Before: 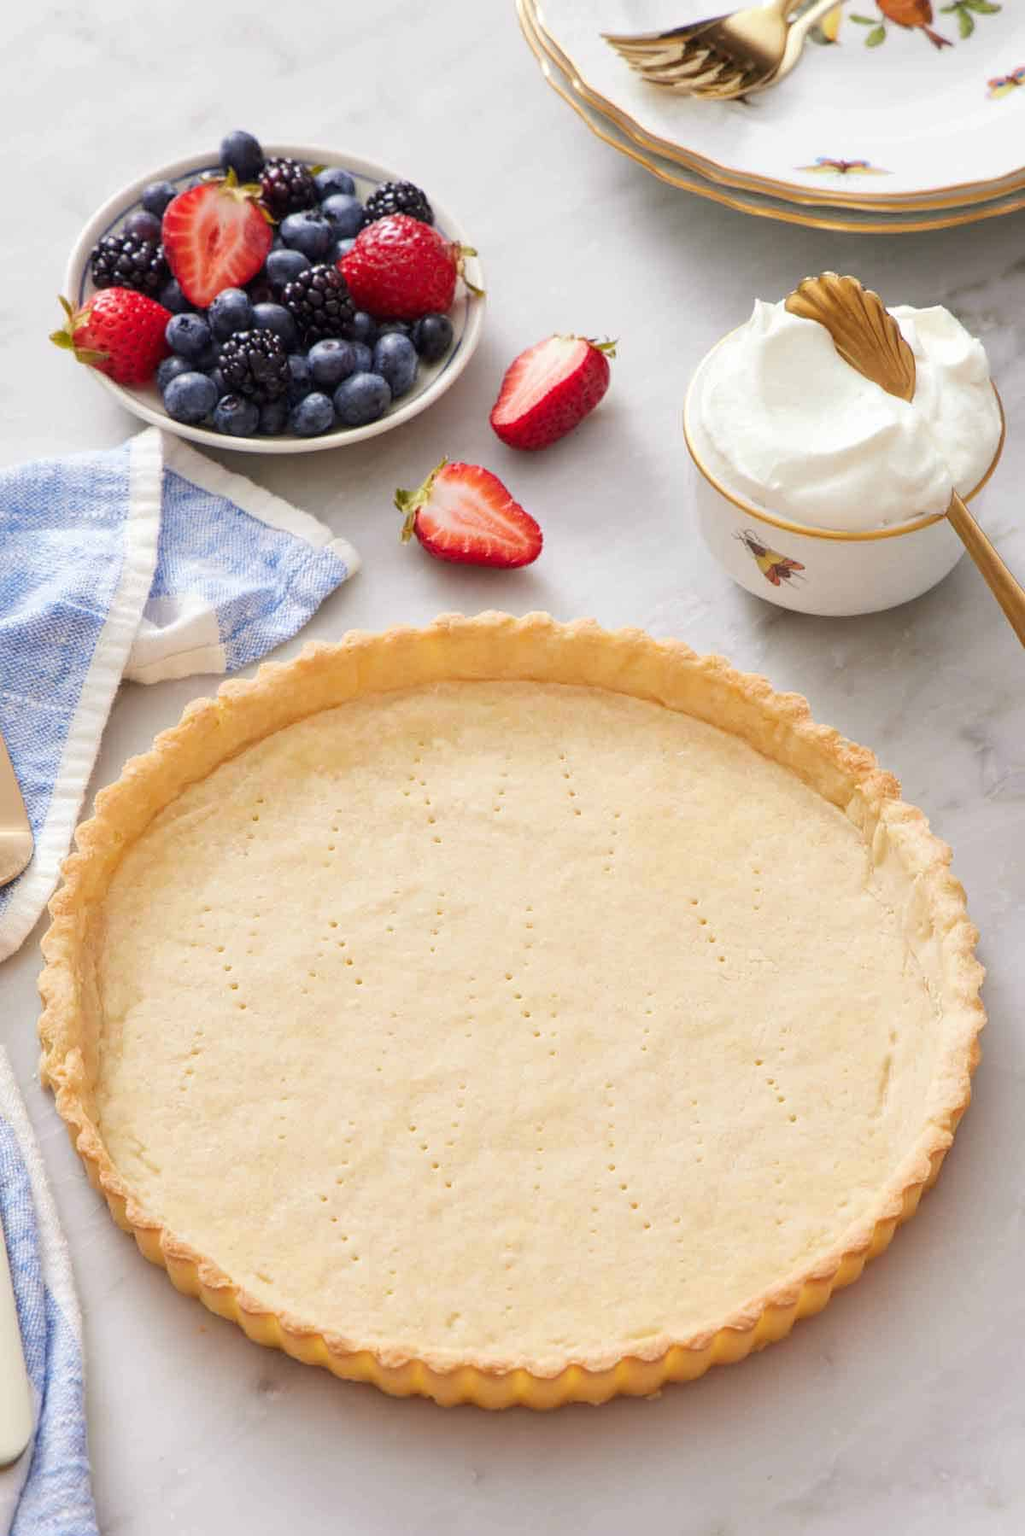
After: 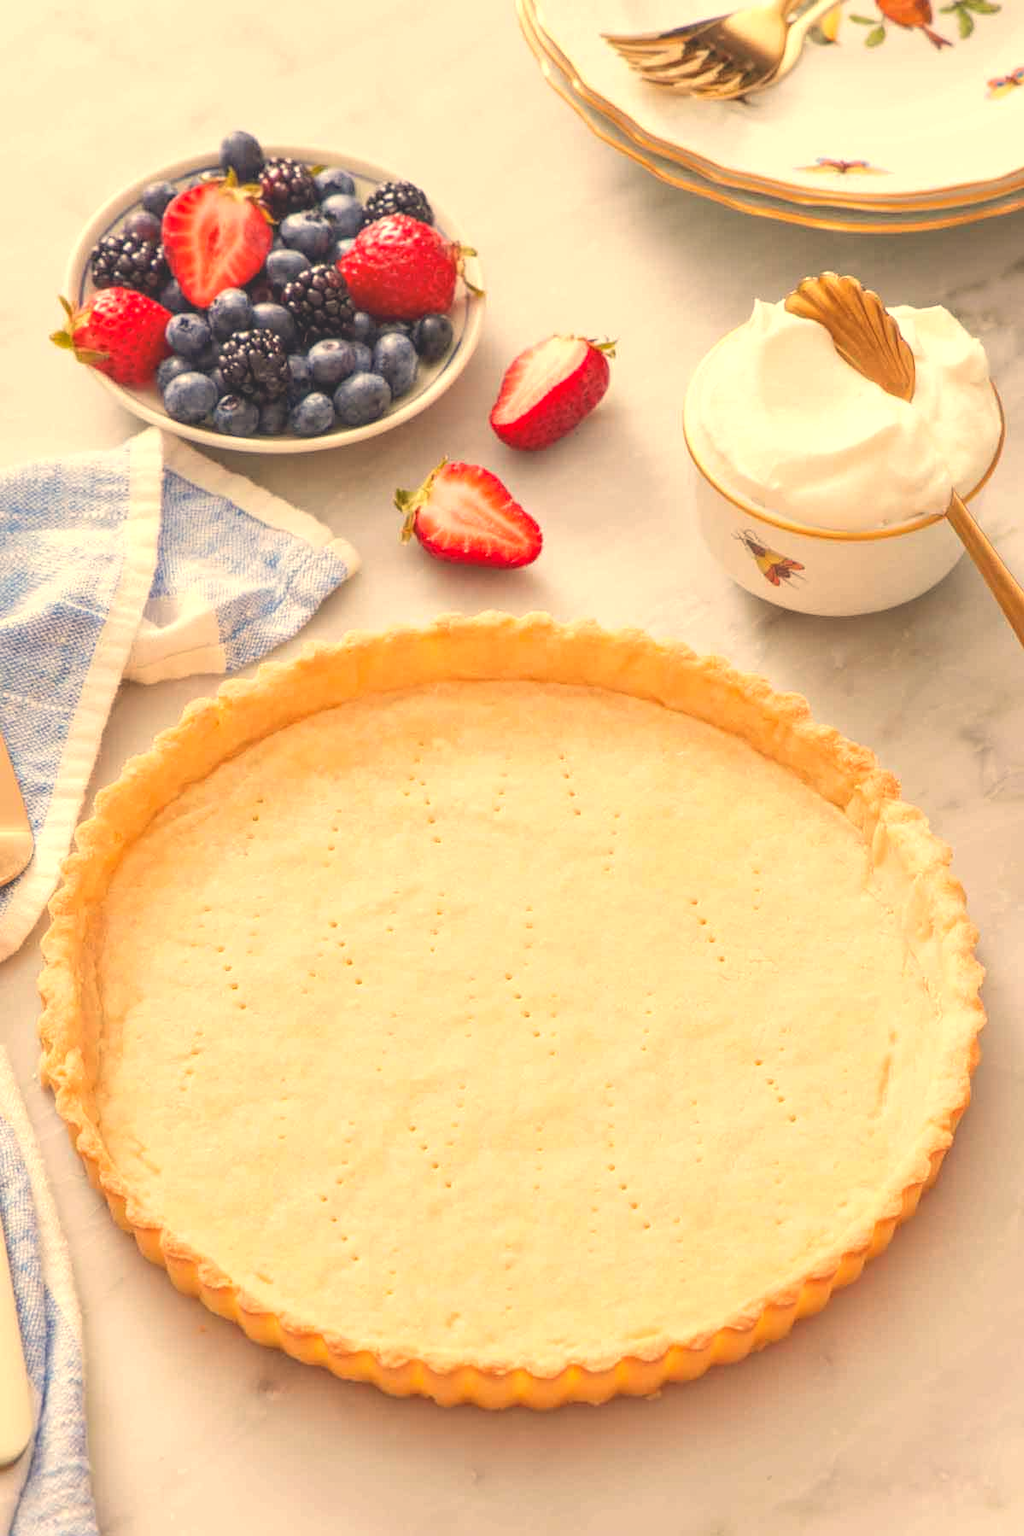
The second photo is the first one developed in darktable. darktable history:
local contrast: highlights 48%, shadows 0%, detail 100%
white balance: red 1.138, green 0.996, blue 0.812
exposure: exposure 0.236 EV, compensate highlight preservation false
vibrance: on, module defaults
